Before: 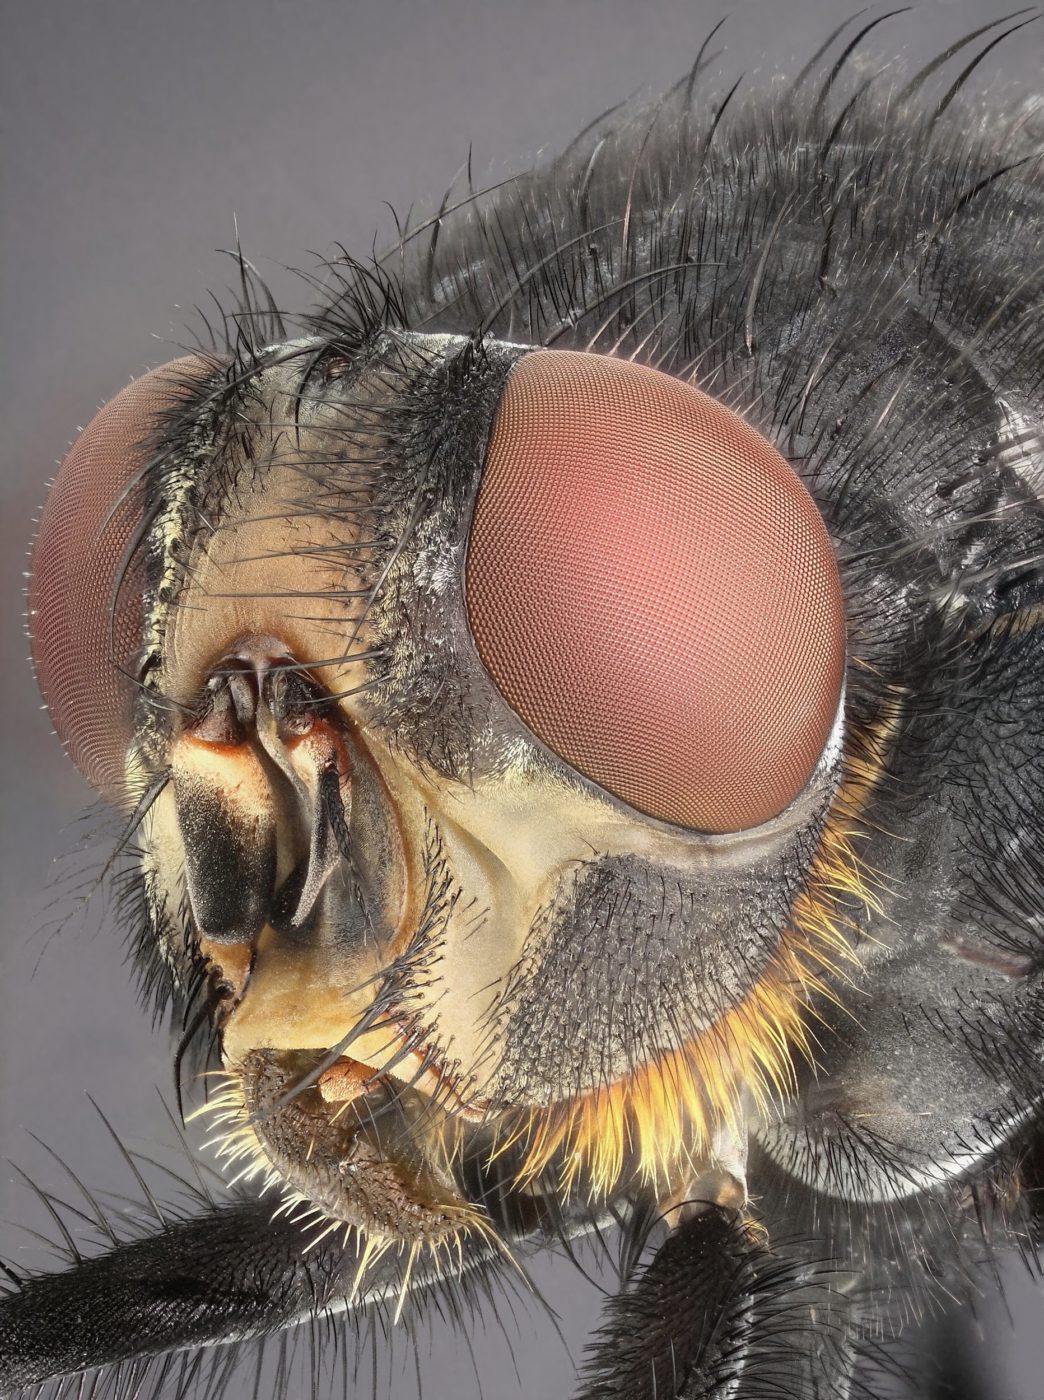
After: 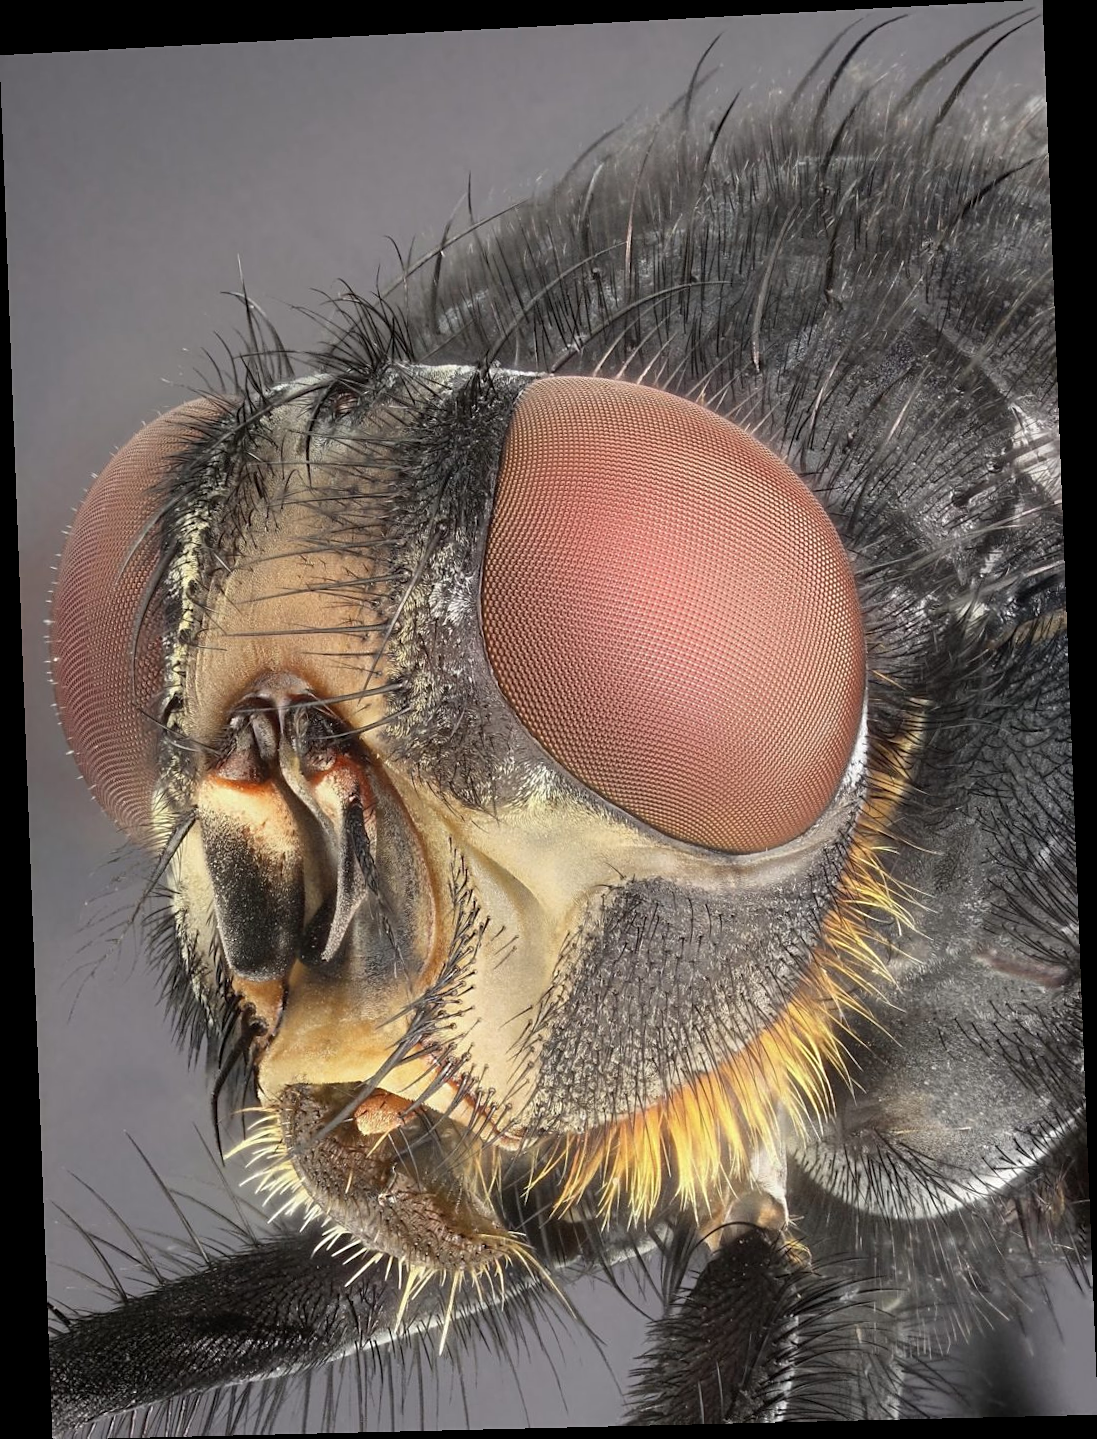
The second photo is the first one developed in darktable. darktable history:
sharpen: amount 0.2
rotate and perspective: rotation -2.22°, lens shift (horizontal) -0.022, automatic cropping off
